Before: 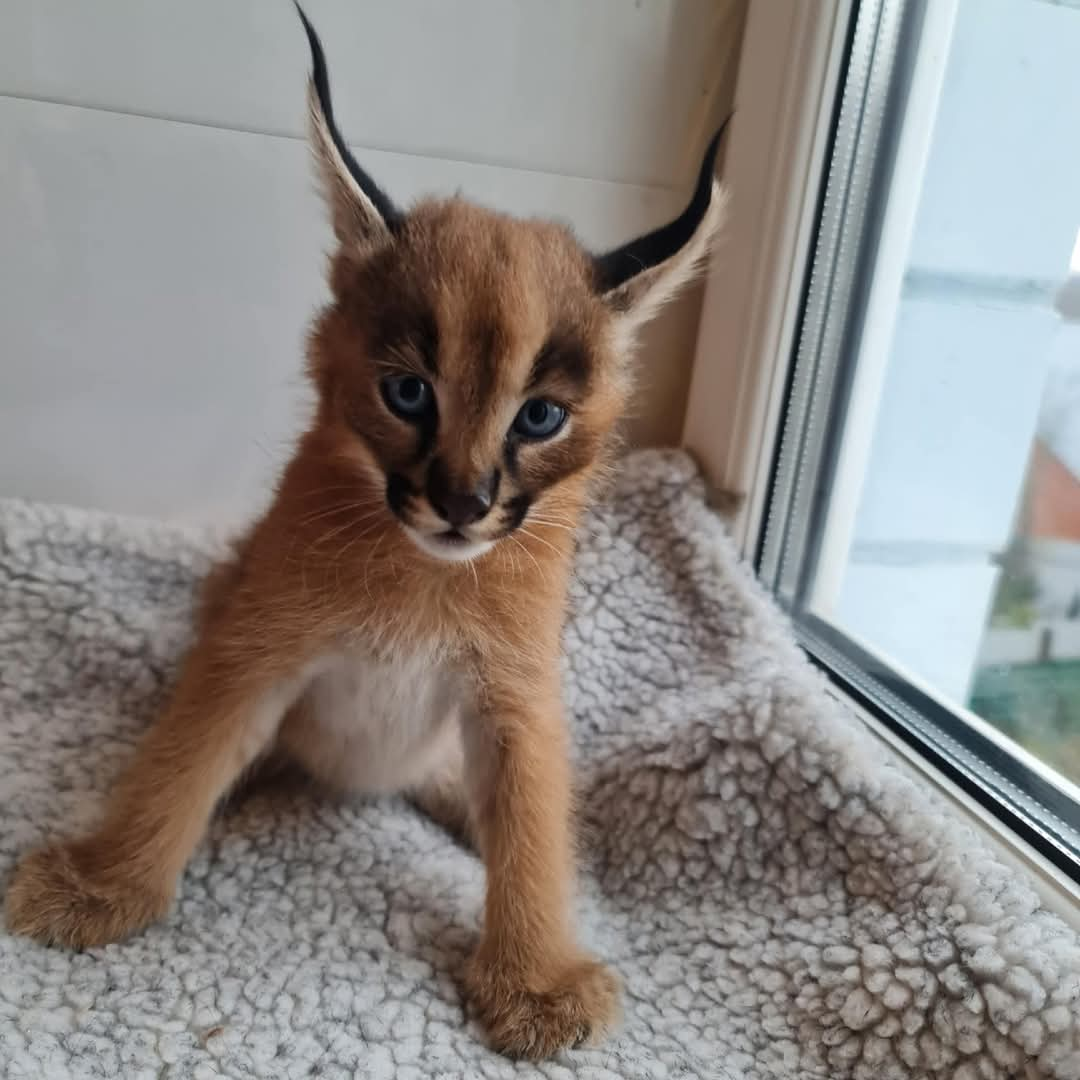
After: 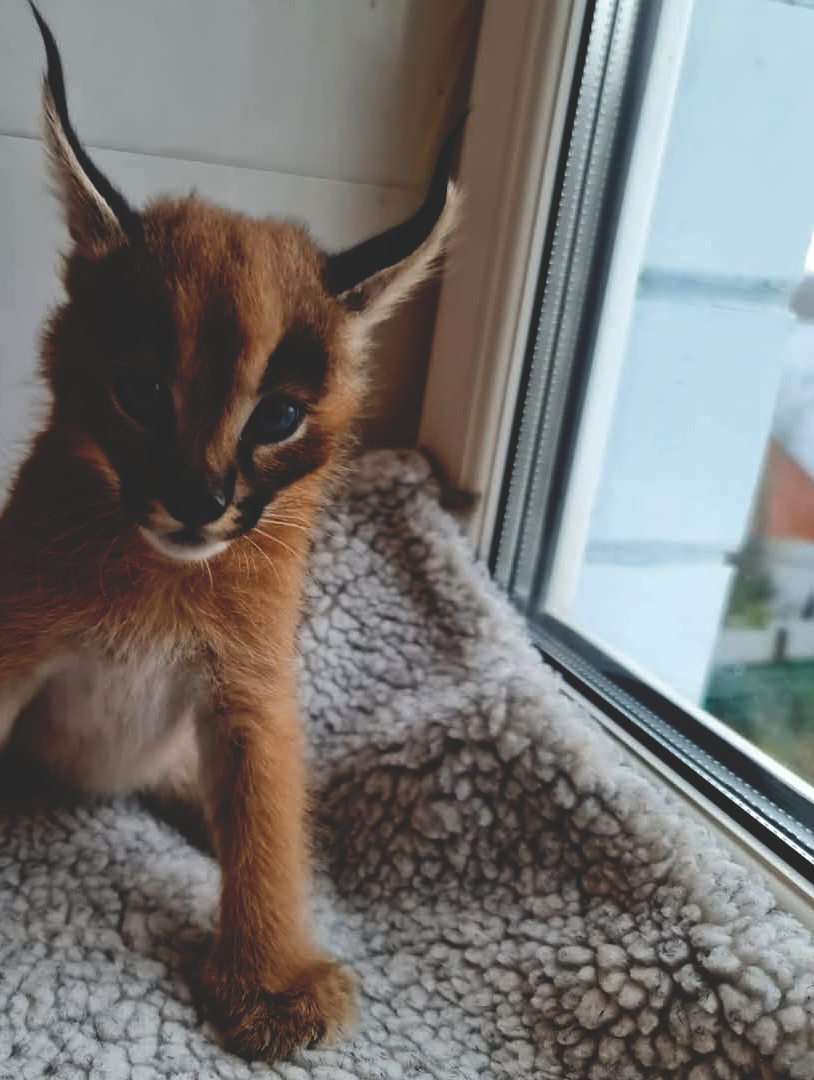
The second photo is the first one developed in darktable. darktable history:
base curve: curves: ch0 [(0, 0.02) (0.083, 0.036) (1, 1)], preserve colors none
crop and rotate: left 24.554%
